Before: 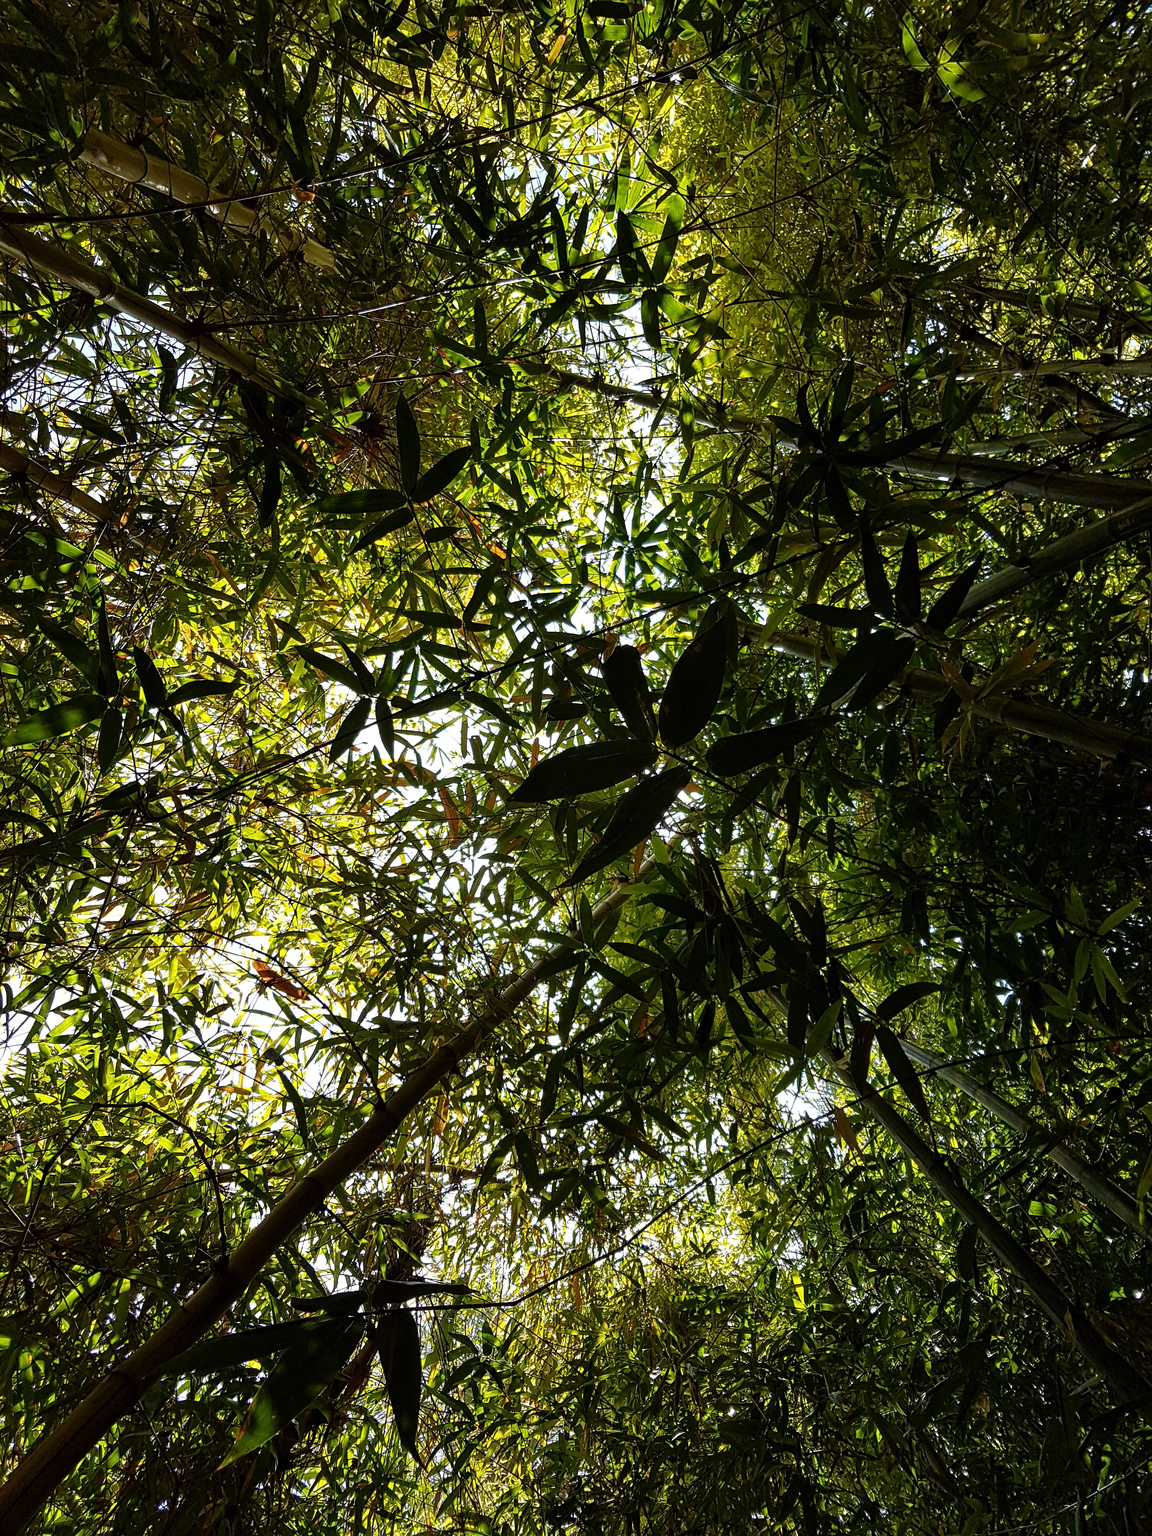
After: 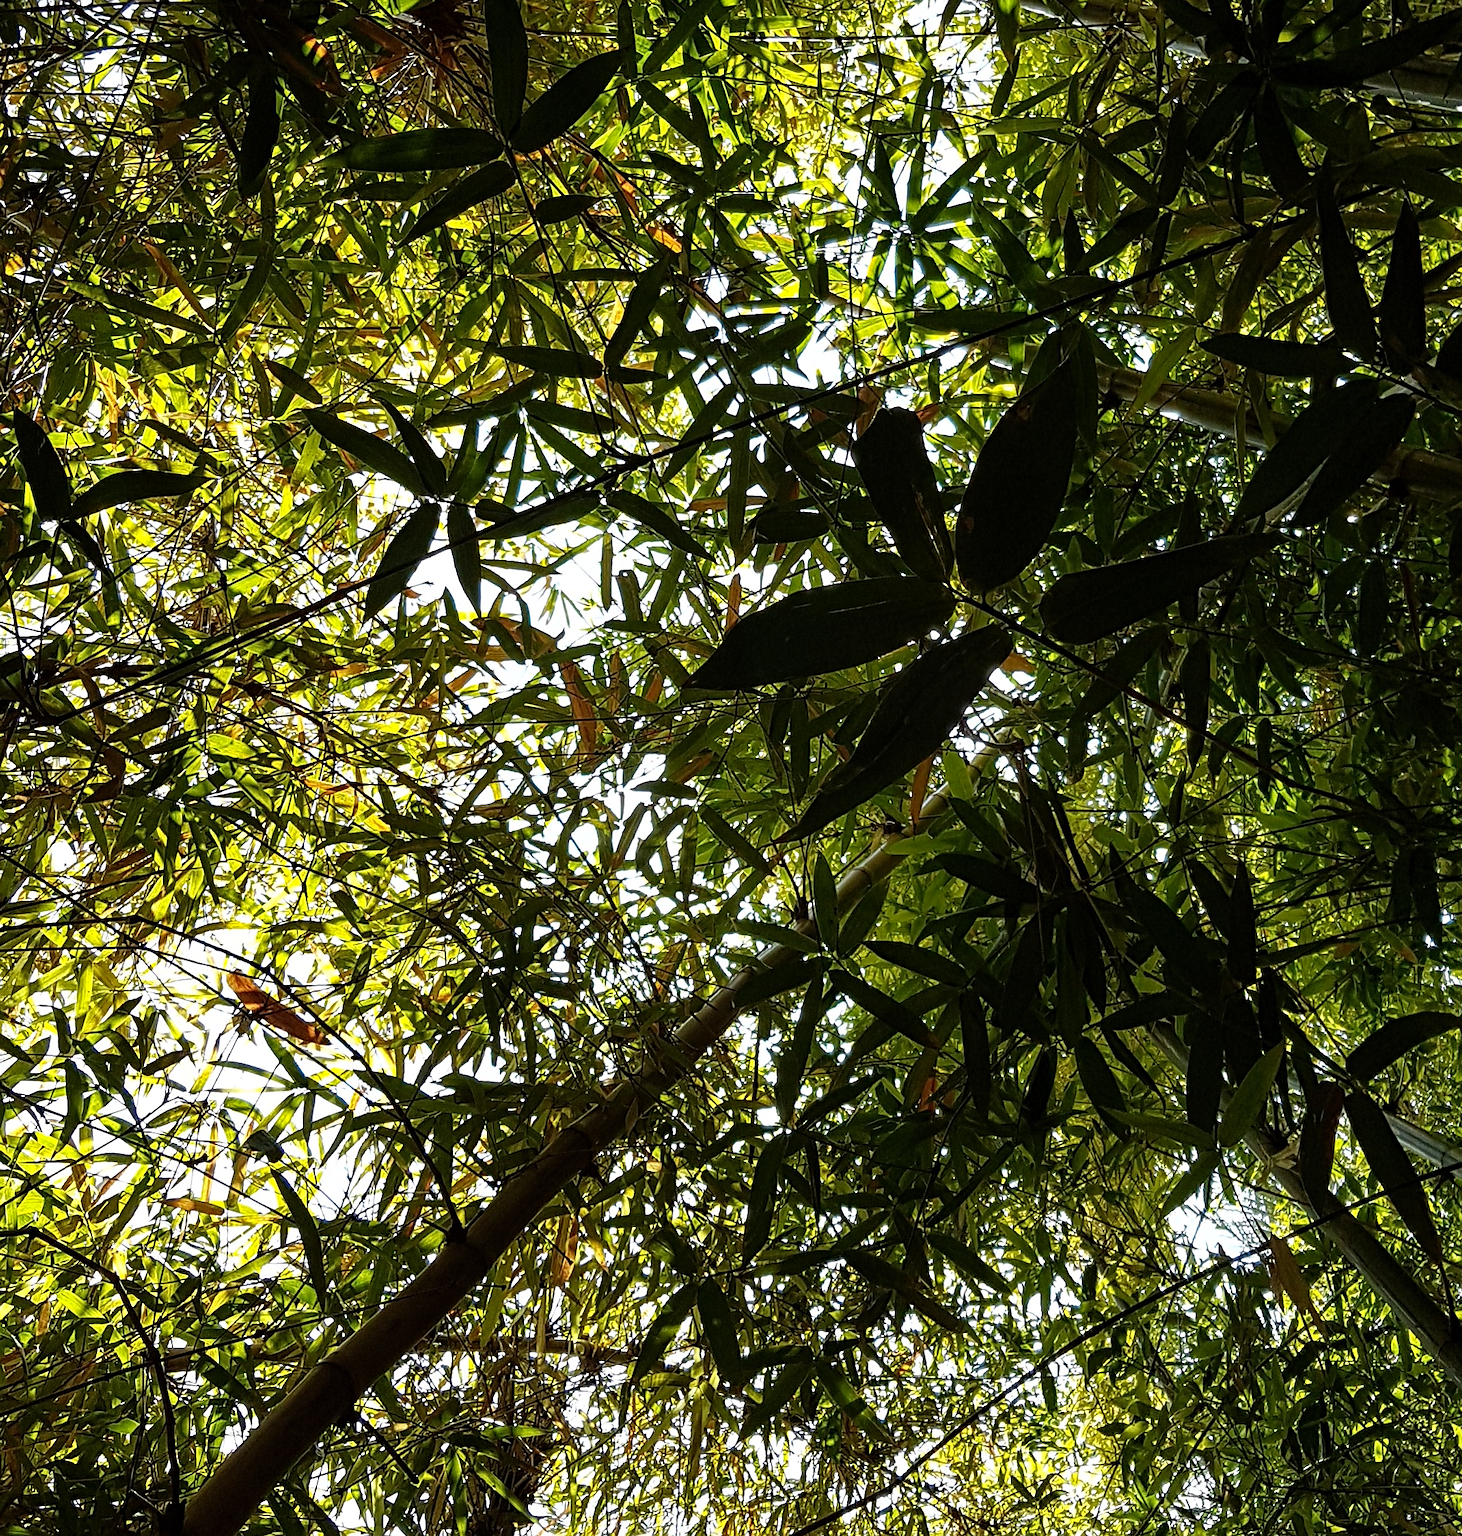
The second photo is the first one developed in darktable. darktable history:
sharpen: radius 1.534, amount 0.374, threshold 1.424
crop: left 10.977%, top 27.224%, right 18.234%, bottom 17.009%
haze removal: compatibility mode true, adaptive false
